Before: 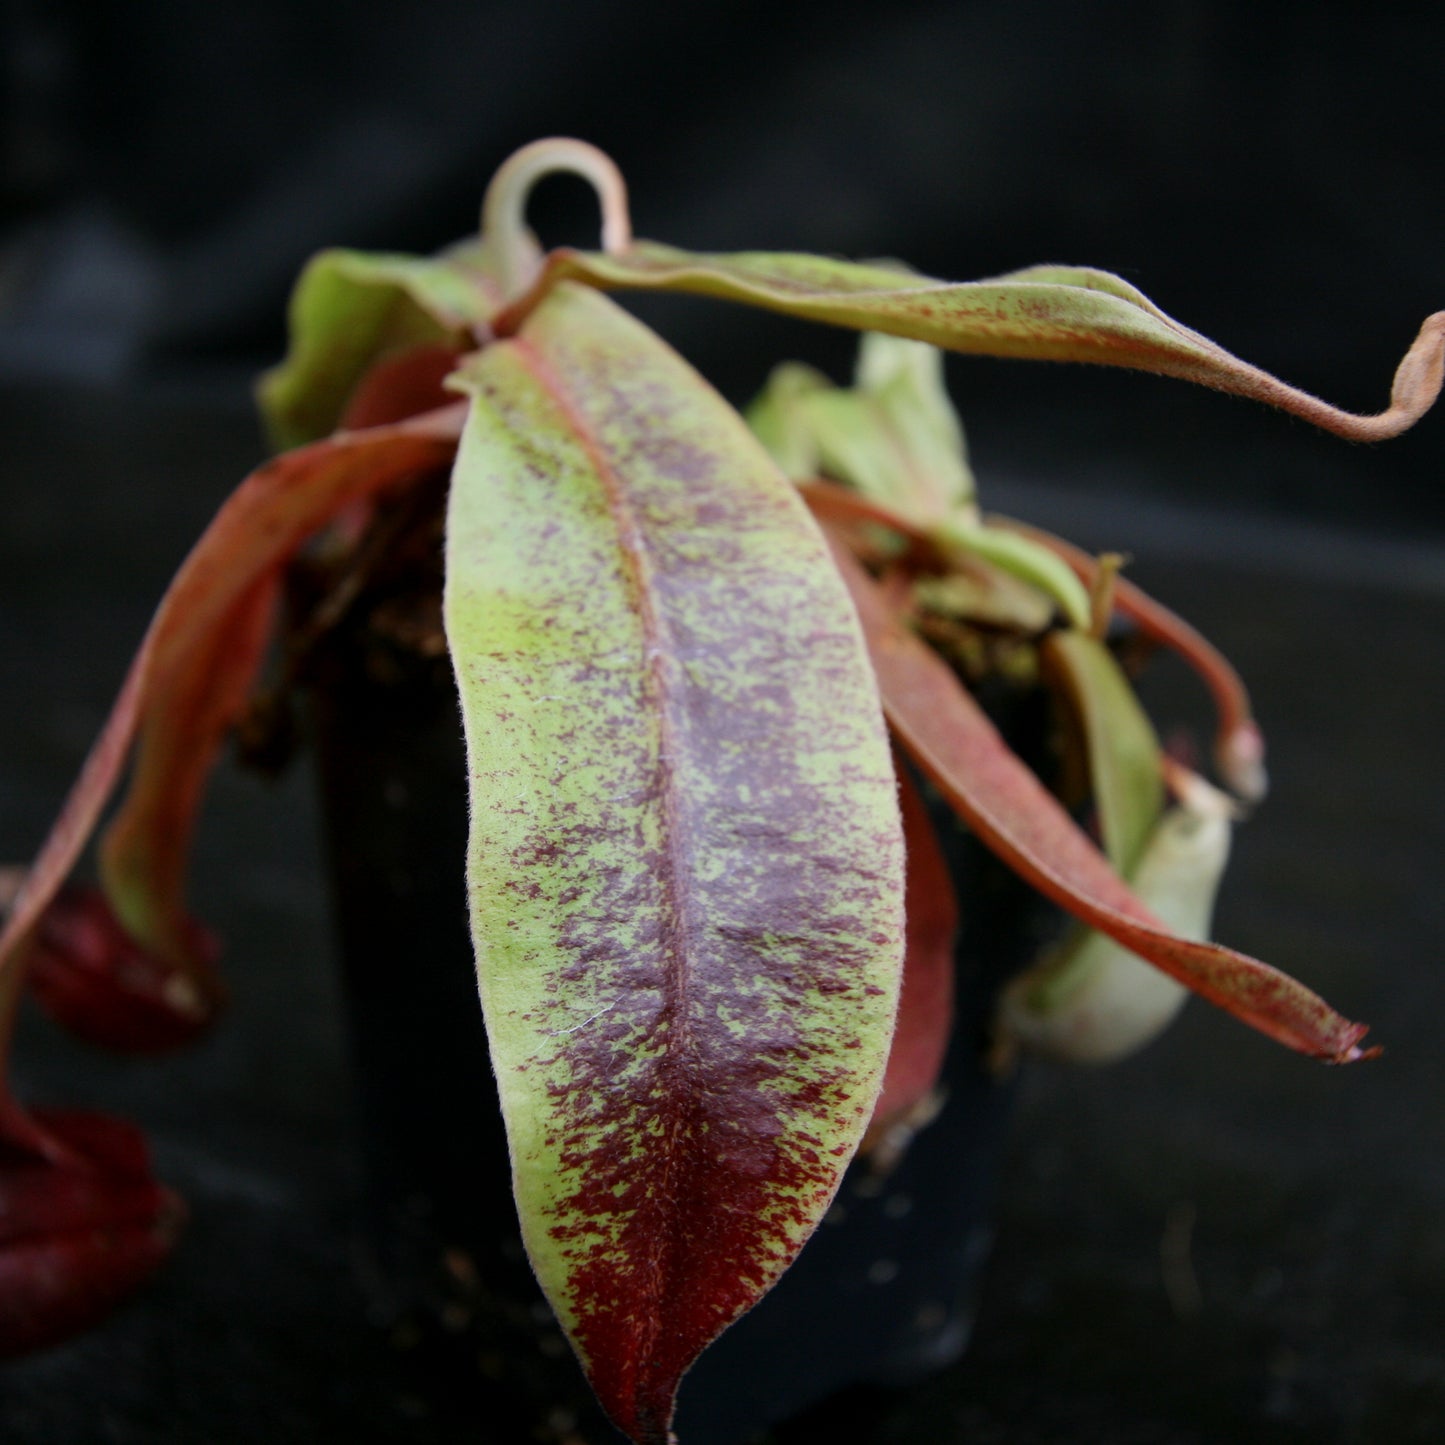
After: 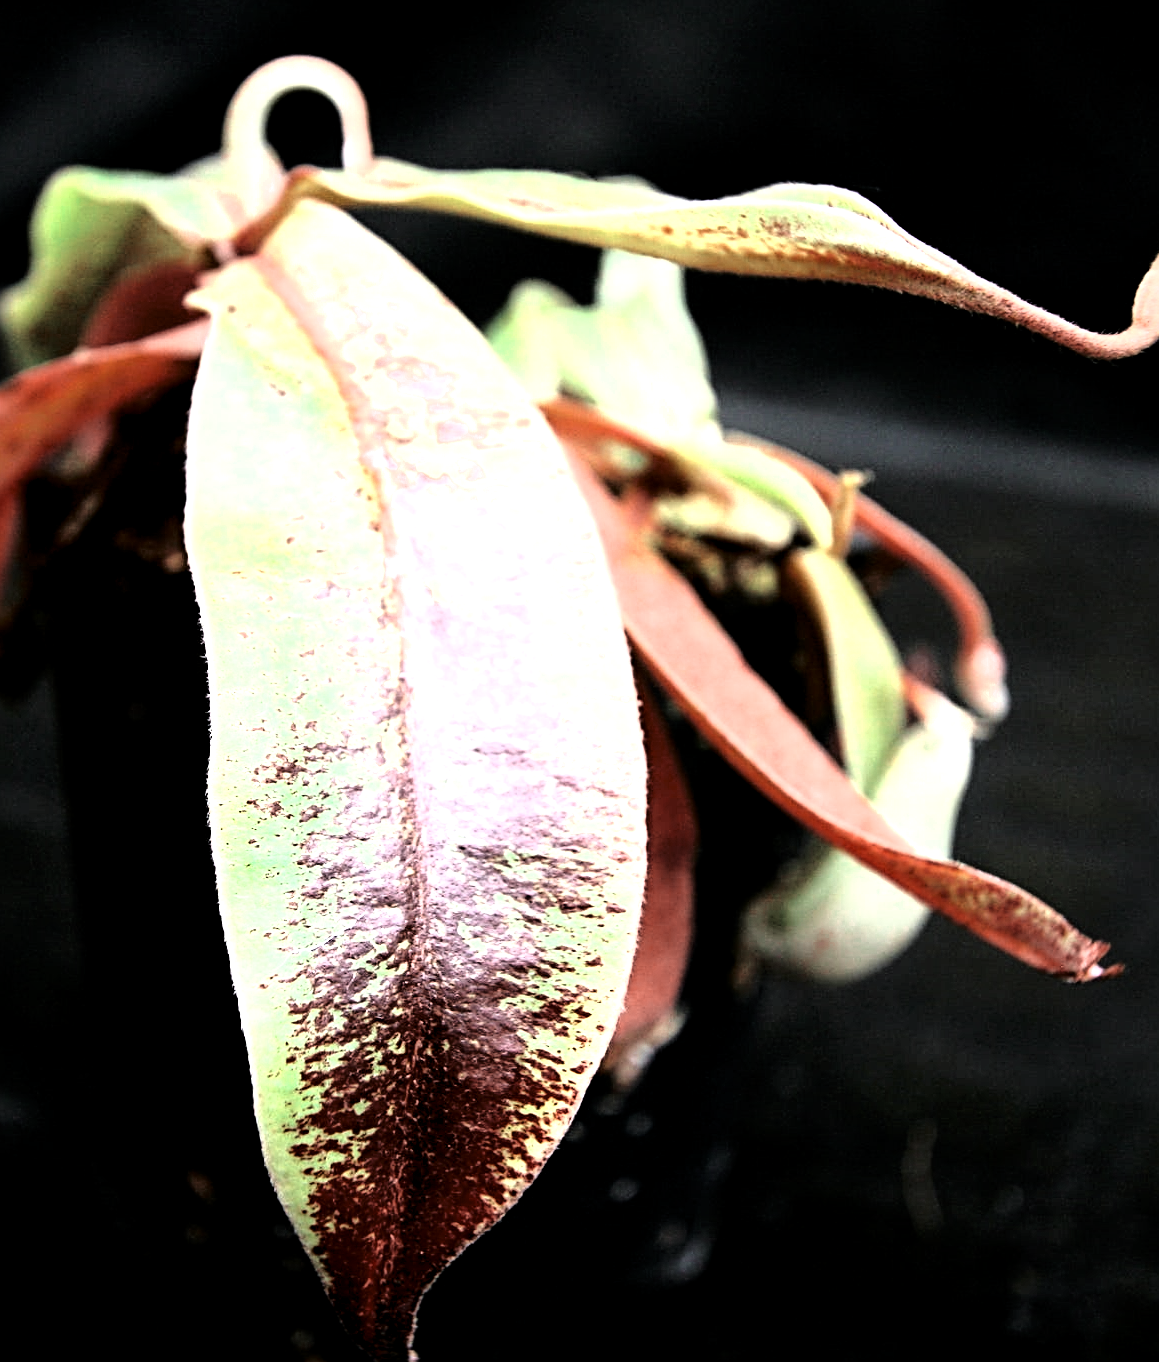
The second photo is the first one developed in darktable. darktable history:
exposure: exposure 1.205 EV, compensate highlight preservation false
crop and rotate: left 17.932%, top 5.742%, right 1.824%
base curve: curves: ch0 [(0, 0) (0.028, 0.03) (0.121, 0.232) (0.46, 0.748) (0.859, 0.968) (1, 1)], preserve colors average RGB
tone equalizer: -8 EV 0.001 EV, -7 EV -0.002 EV, -6 EV 0.003 EV, -5 EV -0.065 EV, -4 EV -0.151 EV, -3 EV -0.18 EV, -2 EV 0.243 EV, -1 EV 0.722 EV, +0 EV 0.512 EV, edges refinement/feathering 500, mask exposure compensation -1.57 EV, preserve details no
tone curve: curves: ch0 [(0.003, 0) (0.066, 0.023) (0.149, 0.094) (0.264, 0.238) (0.395, 0.421) (0.517, 0.56) (0.688, 0.743) (0.813, 0.846) (1, 1)]; ch1 [(0, 0) (0.164, 0.115) (0.337, 0.332) (0.39, 0.398) (0.464, 0.461) (0.501, 0.5) (0.521, 0.535) (0.571, 0.588) (0.652, 0.681) (0.733, 0.749) (0.811, 0.796) (1, 1)]; ch2 [(0, 0) (0.337, 0.382) (0.464, 0.476) (0.501, 0.502) (0.527, 0.54) (0.556, 0.567) (0.6, 0.59) (0.687, 0.675) (1, 1)], color space Lab, independent channels, preserve colors none
levels: levels [0.029, 0.545, 0.971]
color zones: curves: ch0 [(0, 0.5) (0.125, 0.4) (0.25, 0.5) (0.375, 0.4) (0.5, 0.4) (0.625, 0.35) (0.75, 0.35) (0.875, 0.5)]; ch1 [(0, 0.35) (0.125, 0.45) (0.25, 0.35) (0.375, 0.35) (0.5, 0.35) (0.625, 0.35) (0.75, 0.45) (0.875, 0.35)]; ch2 [(0, 0.6) (0.125, 0.5) (0.25, 0.5) (0.375, 0.6) (0.5, 0.6) (0.625, 0.5) (0.75, 0.5) (0.875, 0.5)]
sharpen: radius 3.981
